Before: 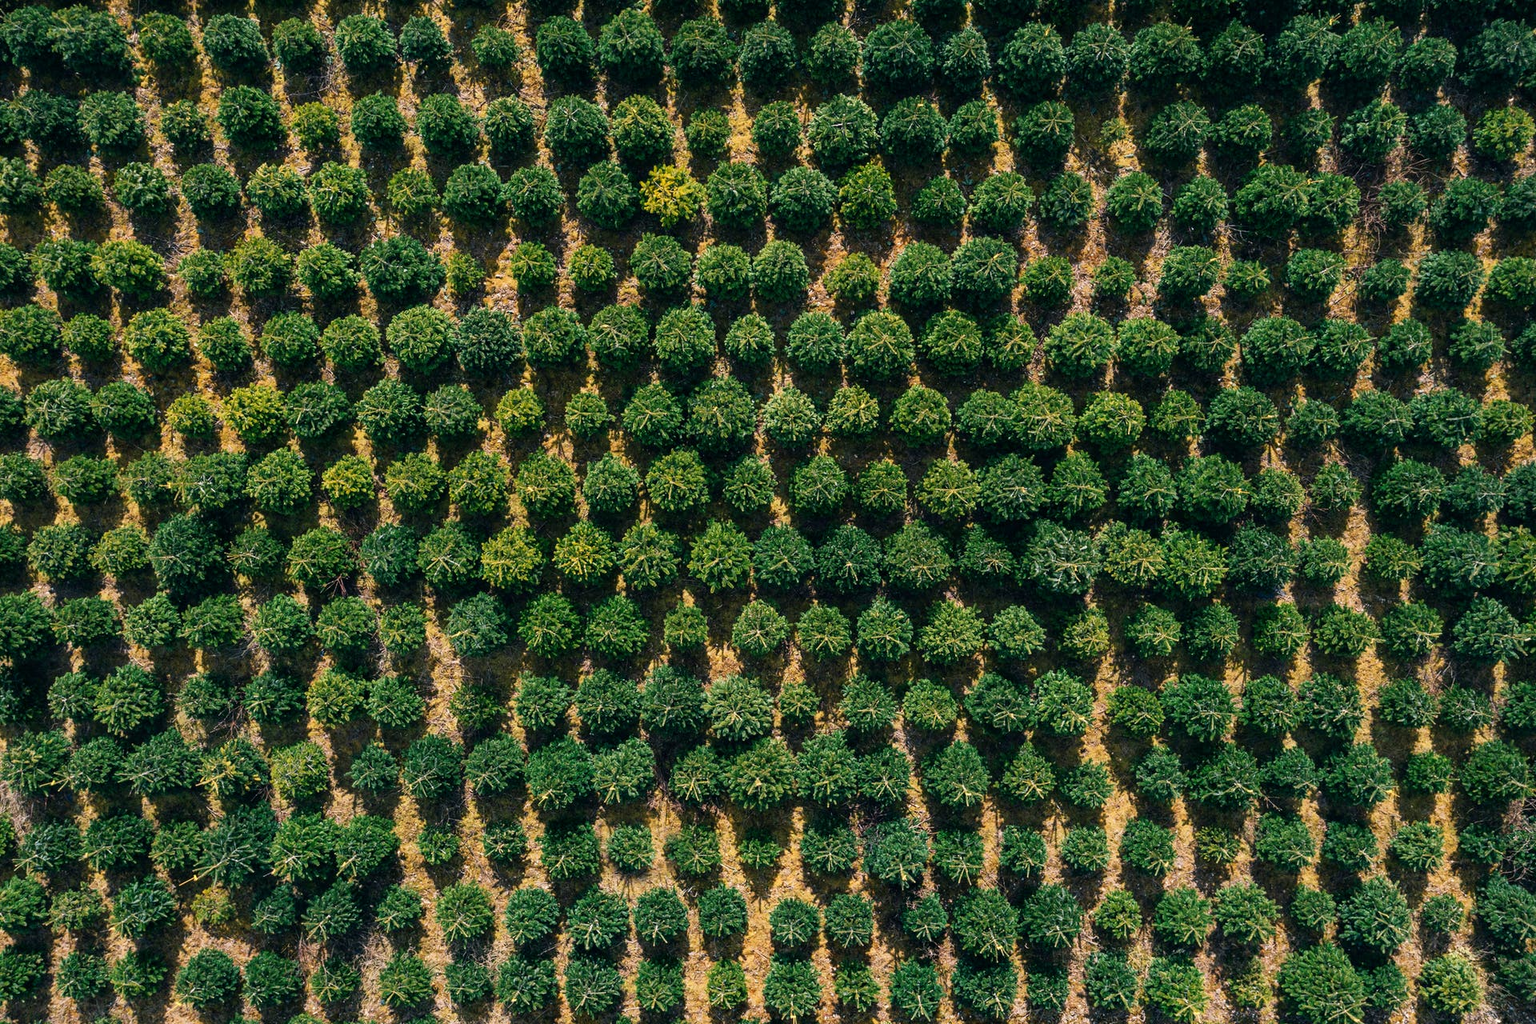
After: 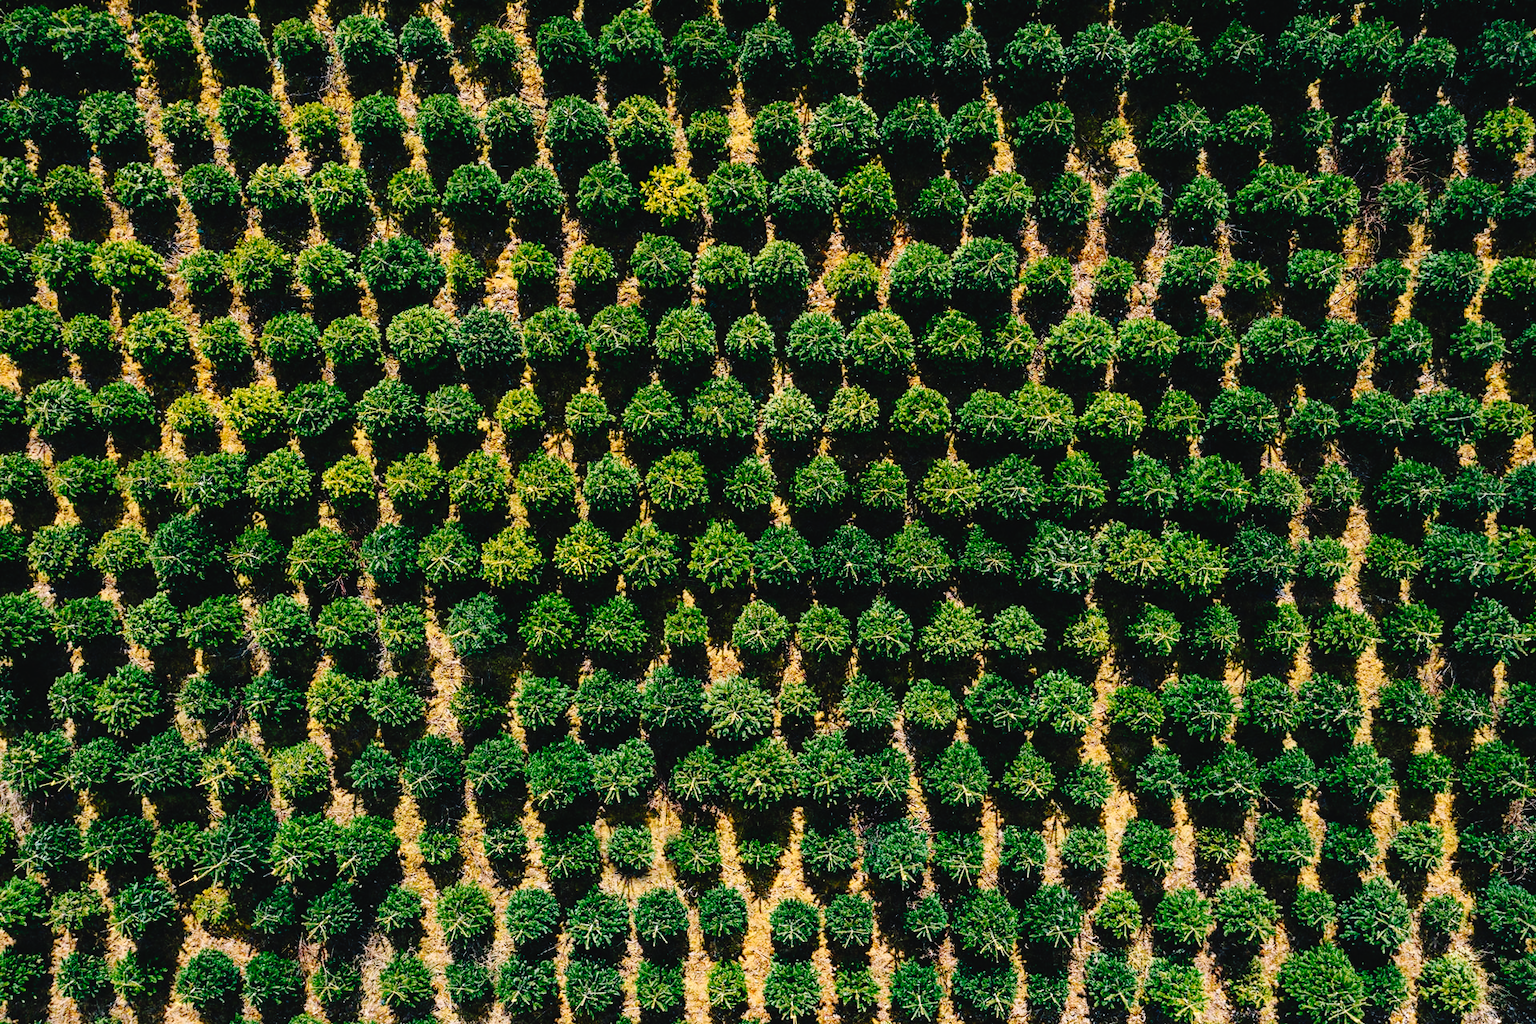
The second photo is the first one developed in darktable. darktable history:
tone curve: curves: ch0 [(0, 0) (0.003, 0.03) (0.011, 0.03) (0.025, 0.033) (0.044, 0.035) (0.069, 0.04) (0.1, 0.046) (0.136, 0.052) (0.177, 0.08) (0.224, 0.121) (0.277, 0.225) (0.335, 0.343) (0.399, 0.456) (0.468, 0.555) (0.543, 0.647) (0.623, 0.732) (0.709, 0.808) (0.801, 0.886) (0.898, 0.947) (1, 1)], preserve colors none
